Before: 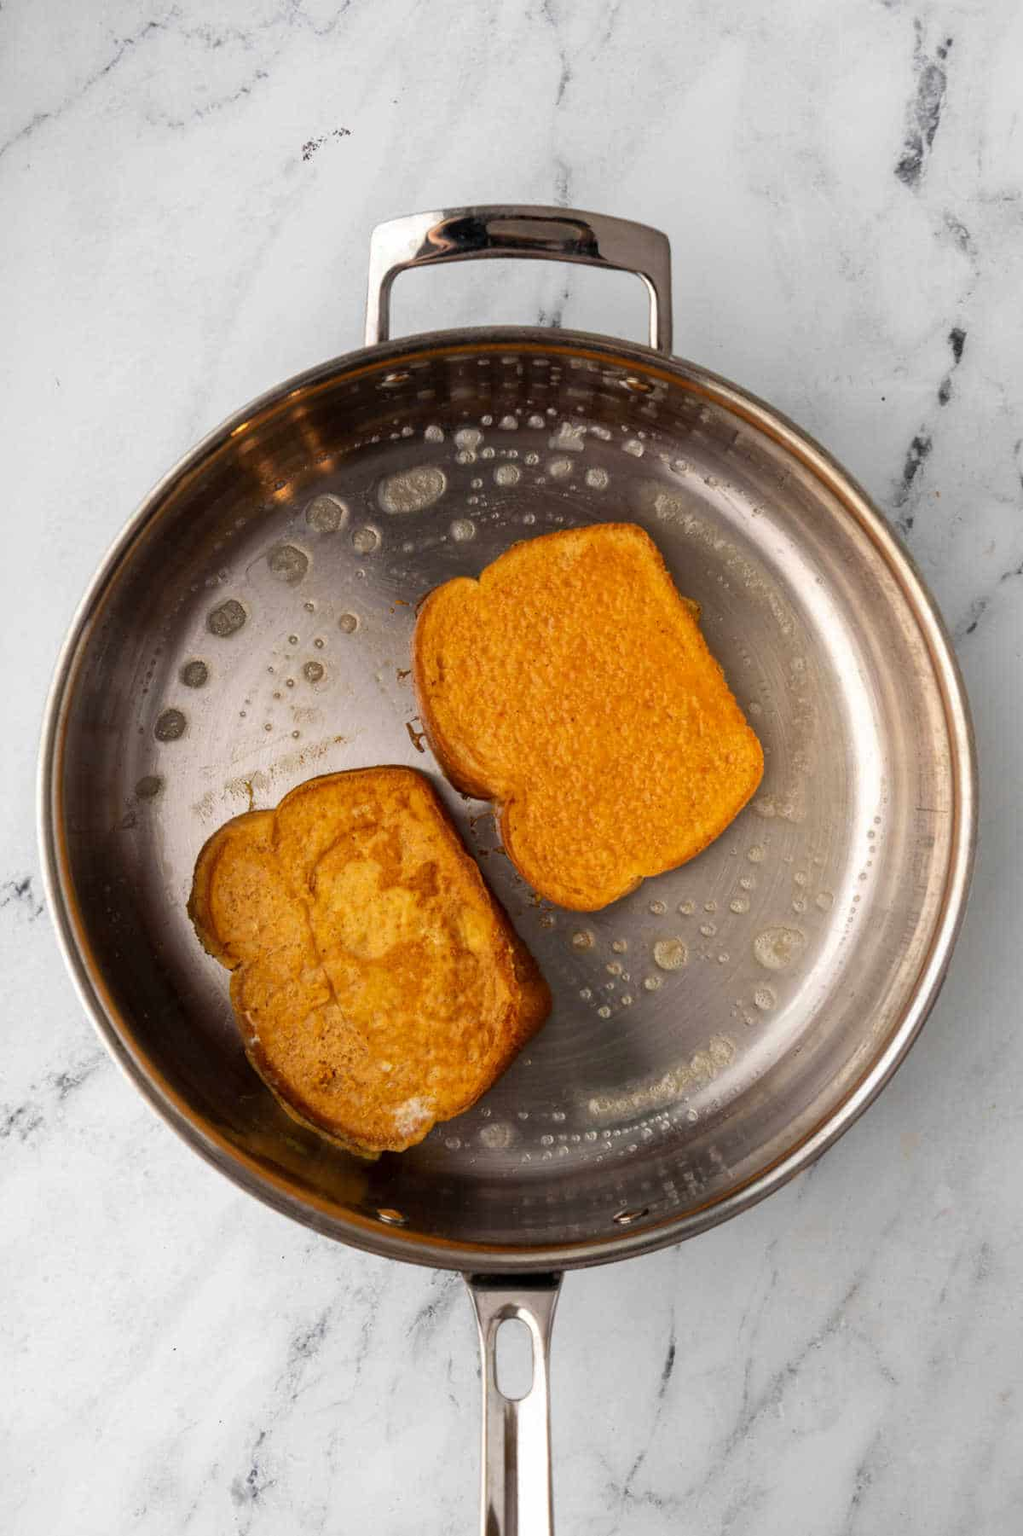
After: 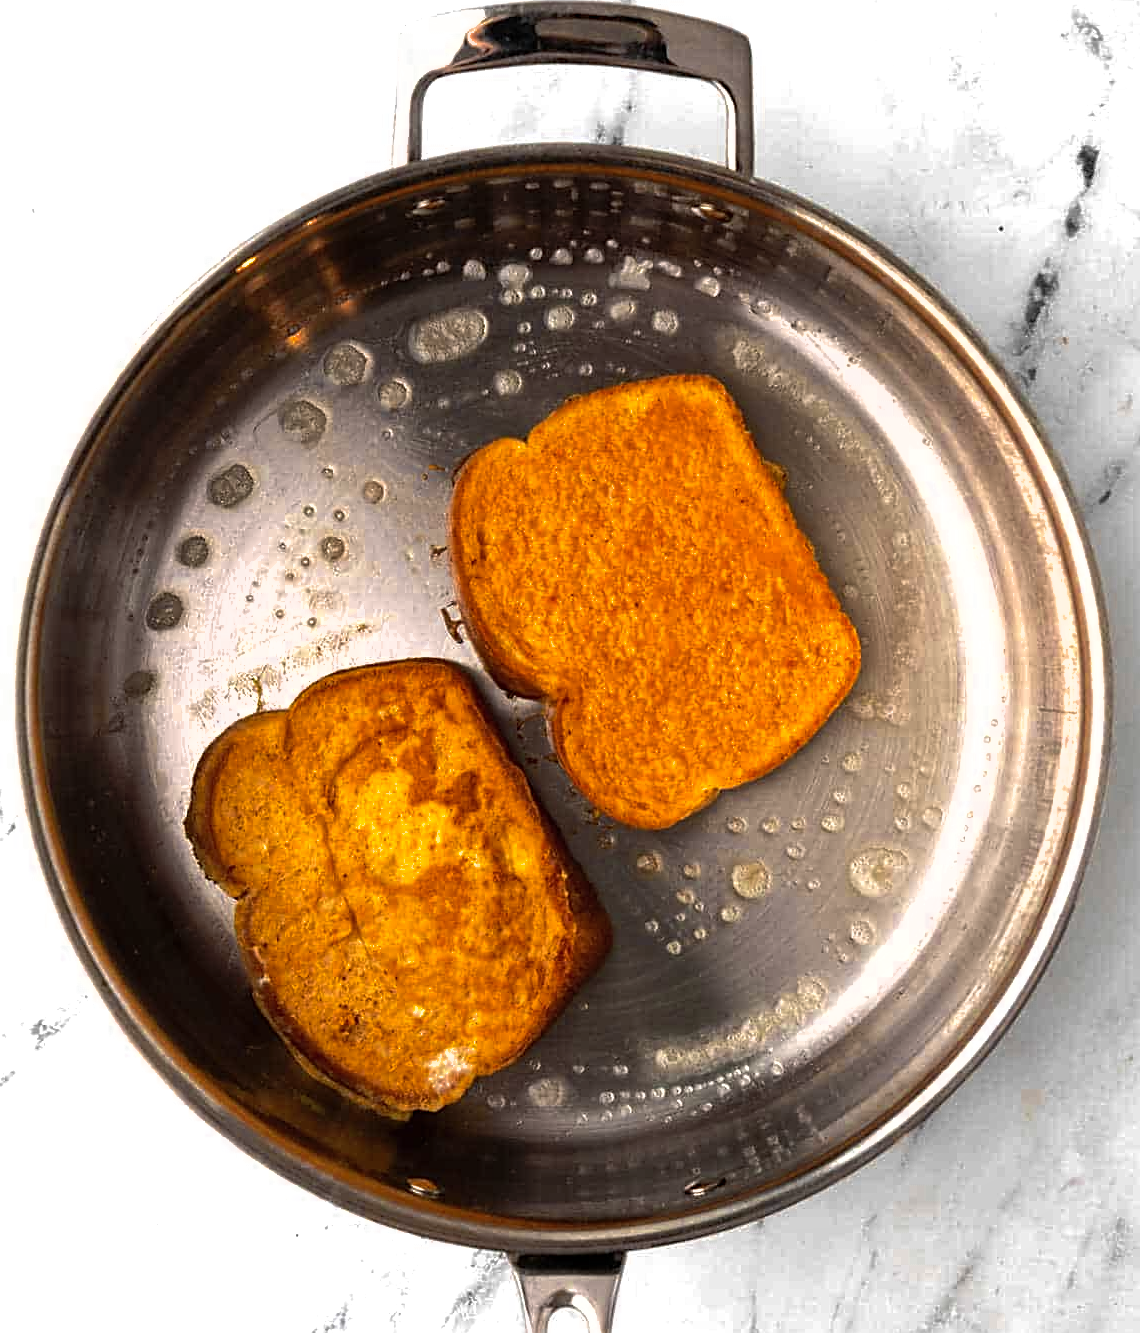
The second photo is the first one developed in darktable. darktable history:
tone equalizer: -8 EV -1.08 EV, -7 EV -1.01 EV, -6 EV -0.867 EV, -5 EV -0.578 EV, -3 EV 0.578 EV, -2 EV 0.867 EV, -1 EV 1.01 EV, +0 EV 1.08 EV, edges refinement/feathering 500, mask exposure compensation -1.57 EV, preserve details no
sharpen: on, module defaults
color zones: curves: ch0 [(0.035, 0.242) (0.25, 0.5) (0.384, 0.214) (0.488, 0.255) (0.75, 0.5)]; ch1 [(0.063, 0.379) (0.25, 0.5) (0.354, 0.201) (0.489, 0.085) (0.729, 0.271)]; ch2 [(0.25, 0.5) (0.38, 0.517) (0.442, 0.51) (0.735, 0.456)]
crop and rotate: left 2.991%, top 13.302%, right 1.981%, bottom 12.636%
shadows and highlights: on, module defaults
